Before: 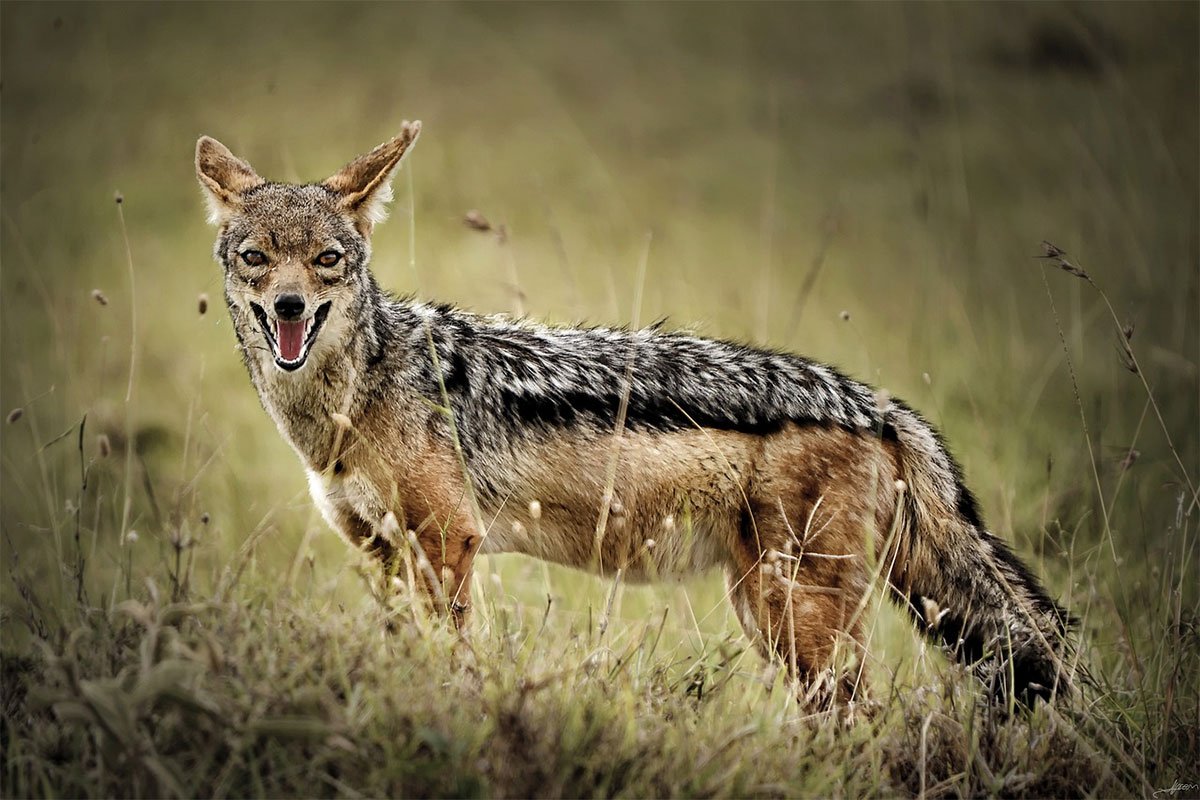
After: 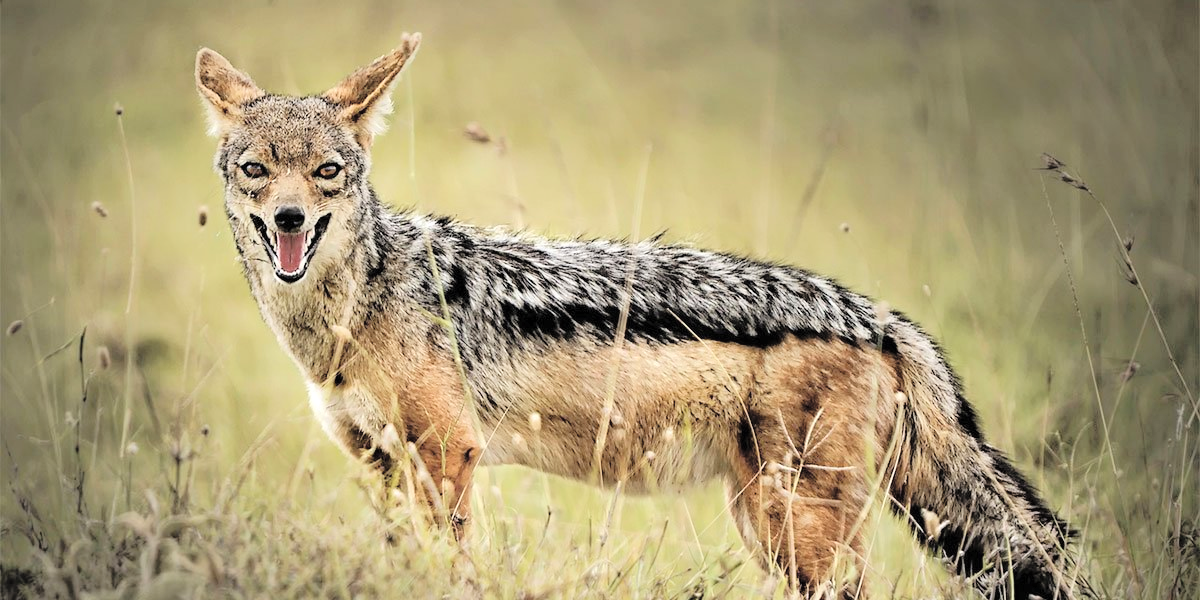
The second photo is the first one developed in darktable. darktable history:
crop: top 11.051%, bottom 13.911%
tone curve: curves: ch0 [(0, 0) (0.081, 0.044) (0.192, 0.125) (0.283, 0.238) (0.416, 0.449) (0.495, 0.524) (0.686, 0.743) (0.826, 0.865) (0.978, 0.988)]; ch1 [(0, 0) (0.161, 0.092) (0.35, 0.33) (0.392, 0.392) (0.427, 0.426) (0.479, 0.472) (0.505, 0.497) (0.521, 0.514) (0.547, 0.568) (0.579, 0.597) (0.625, 0.627) (0.678, 0.733) (1, 1)]; ch2 [(0, 0) (0.346, 0.362) (0.404, 0.427) (0.502, 0.495) (0.531, 0.523) (0.549, 0.554) (0.582, 0.596) (0.629, 0.642) (0.717, 0.678) (1, 1)], color space Lab, linked channels, preserve colors none
contrast brightness saturation: brightness 0.277
